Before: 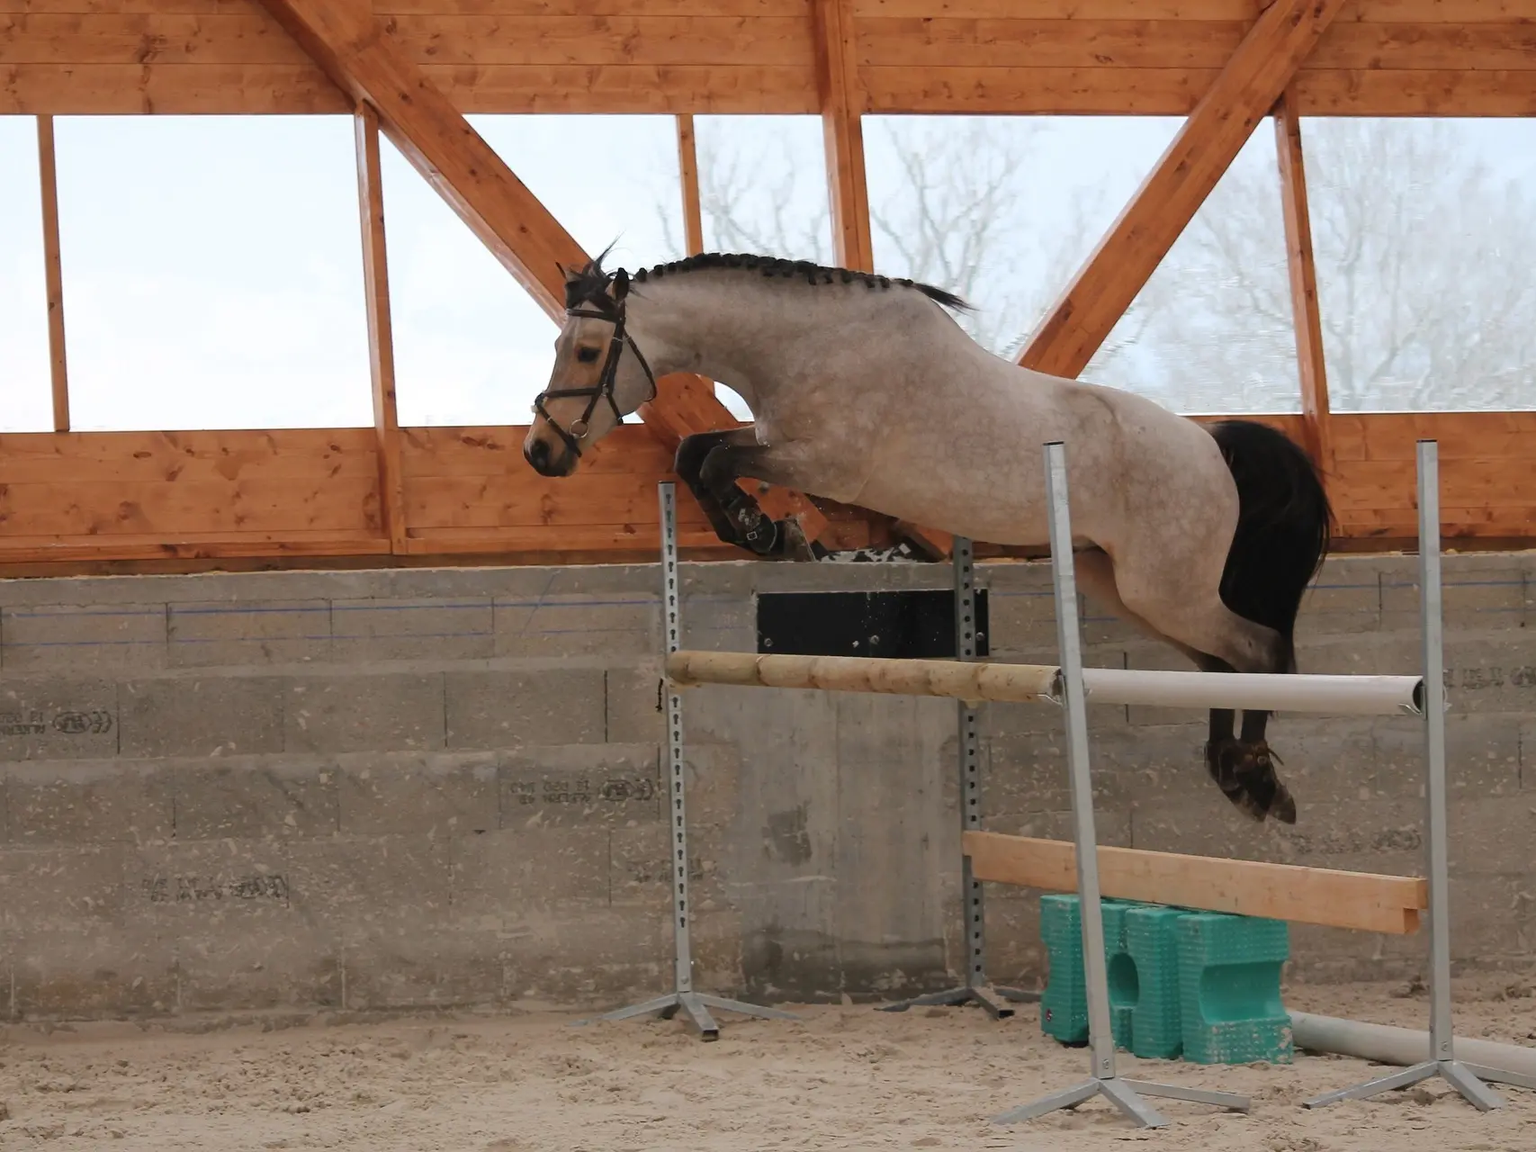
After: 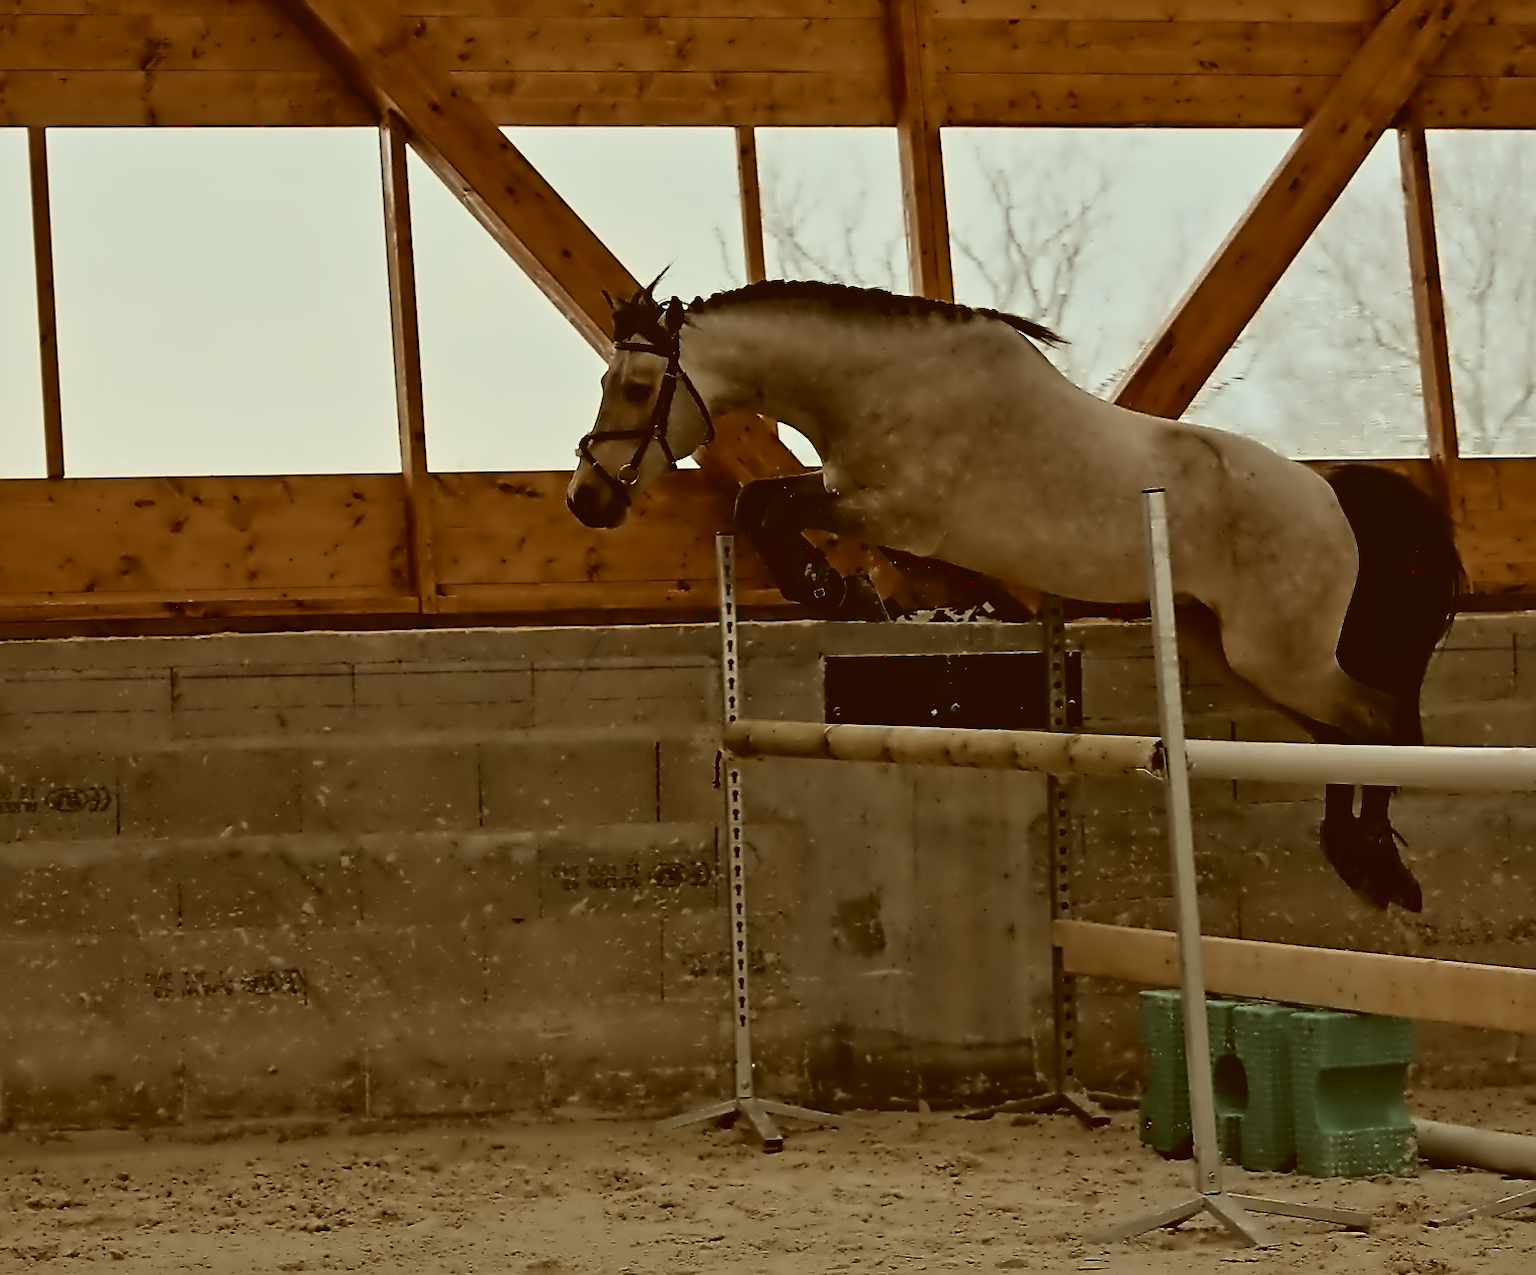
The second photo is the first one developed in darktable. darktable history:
tone curve: curves: ch0 [(0, 0.068) (1, 0.961)], preserve colors none
local contrast: mode bilateral grid, contrast 20, coarseness 50, detail 120%, midtone range 0.2
base curve: curves: ch0 [(0, 0) (0.007, 0.004) (0.027, 0.03) (0.046, 0.07) (0.207, 0.54) (0.442, 0.872) (0.673, 0.972) (1, 1)]
sharpen: on, module defaults
tone equalizer: -8 EV -1.98 EV, -7 EV -1.96 EV, -6 EV -2 EV, -5 EV -1.97 EV, -4 EV -1.99 EV, -3 EV -1.99 EV, -2 EV -1.98 EV, -1 EV -1.62 EV, +0 EV -1.97 EV, edges refinement/feathering 500, mask exposure compensation -1.57 EV, preserve details no
color correction: highlights a* -5.55, highlights b* 9.79, shadows a* 9.68, shadows b* 24.76
contrast equalizer: y [[0.5, 0.542, 0.583, 0.625, 0.667, 0.708], [0.5 ×6], [0.5 ×6], [0, 0.033, 0.067, 0.1, 0.133, 0.167], [0, 0.05, 0.1, 0.15, 0.2, 0.25]]
crop and rotate: left 0.863%, right 8.761%
